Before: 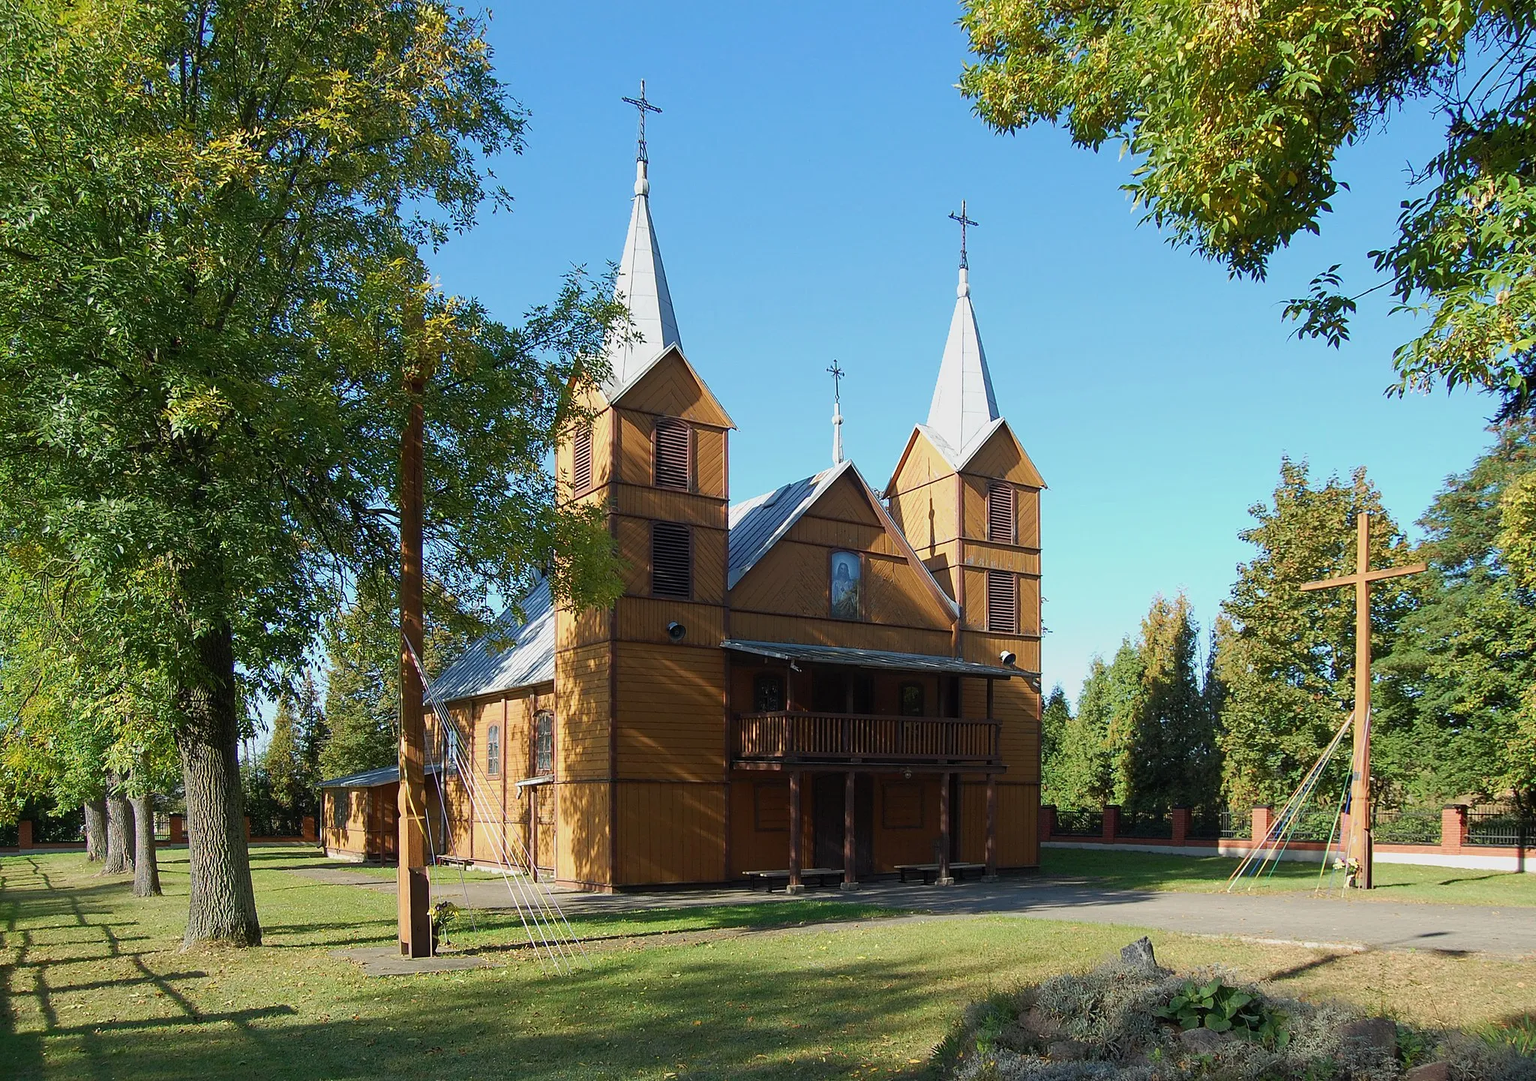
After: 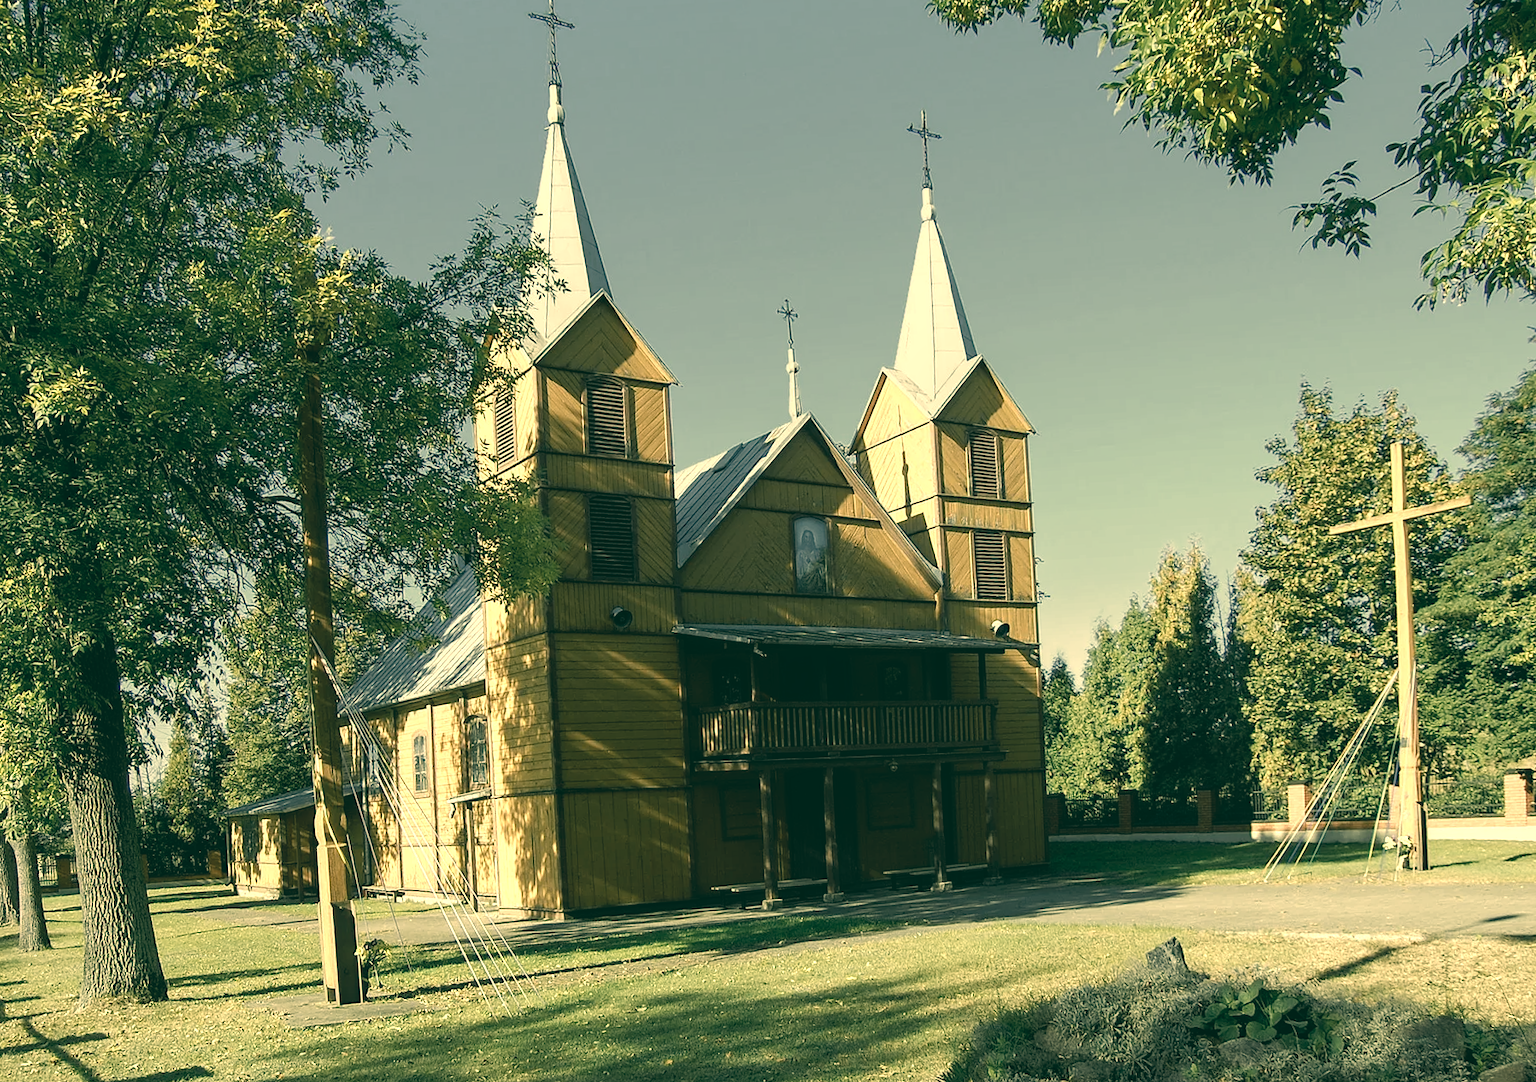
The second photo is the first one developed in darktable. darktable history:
crop and rotate: angle 2.97°, left 5.888%, top 5.715%
filmic rgb: middle gray luminance 18.33%, black relative exposure -11.47 EV, white relative exposure 2.53 EV, target black luminance 0%, hardness 8.45, latitude 98.2%, contrast 1.081, shadows ↔ highlights balance 0.653%, preserve chrominance no, color science v5 (2021)
color zones: curves: ch0 [(0.018, 0.548) (0.197, 0.654) (0.425, 0.447) (0.605, 0.658) (0.732, 0.579)]; ch1 [(0.105, 0.531) (0.224, 0.531) (0.386, 0.39) (0.618, 0.456) (0.732, 0.456) (0.956, 0.421)]; ch2 [(0.039, 0.583) (0.215, 0.465) (0.399, 0.544) (0.465, 0.548) (0.614, 0.447) (0.724, 0.43) (0.882, 0.623) (0.956, 0.632)], mix 42.56%
local contrast: on, module defaults
color correction: highlights a* 5.65, highlights b* 33.38, shadows a* -26.15, shadows b* 4.01
contrast brightness saturation: contrast -0.264, saturation -0.432
tone equalizer: -7 EV 0.114 EV, smoothing diameter 24.98%, edges refinement/feathering 11.53, preserve details guided filter
levels: gray 50.75%, levels [0, 0.492, 0.984]
